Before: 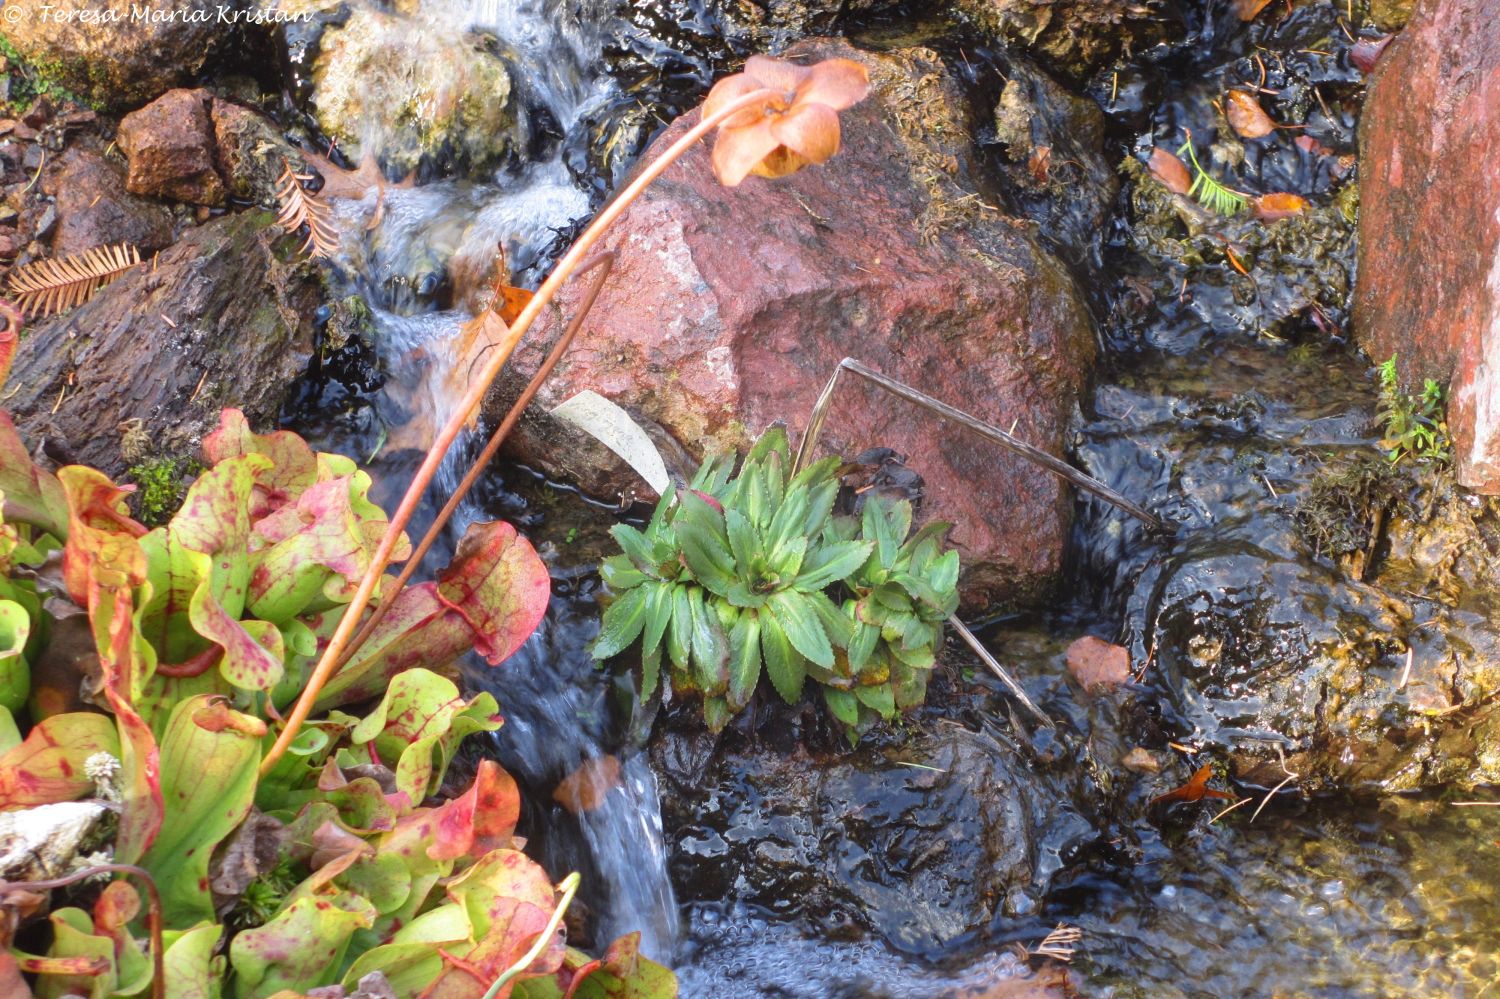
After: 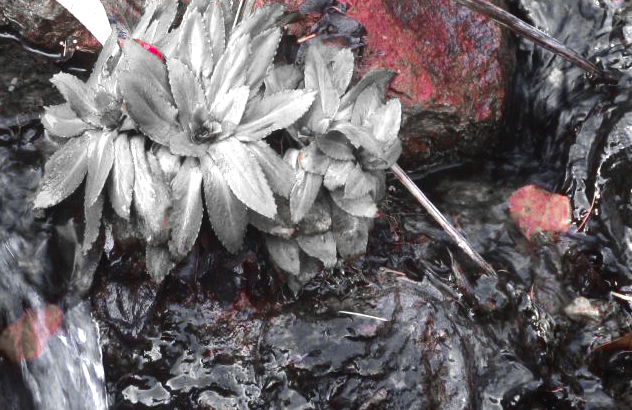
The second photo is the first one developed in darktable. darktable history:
crop: left 37.221%, top 45.169%, right 20.63%, bottom 13.777%
tone equalizer: -8 EV -0.75 EV, -7 EV -0.7 EV, -6 EV -0.6 EV, -5 EV -0.4 EV, -3 EV 0.4 EV, -2 EV 0.6 EV, -1 EV 0.7 EV, +0 EV 0.75 EV, edges refinement/feathering 500, mask exposure compensation -1.57 EV, preserve details no
color zones: curves: ch0 [(0, 0.278) (0.143, 0.5) (0.286, 0.5) (0.429, 0.5) (0.571, 0.5) (0.714, 0.5) (0.857, 0.5) (1, 0.5)]; ch1 [(0, 1) (0.143, 0.165) (0.286, 0) (0.429, 0) (0.571, 0) (0.714, 0) (0.857, 0.5) (1, 0.5)]; ch2 [(0, 0.508) (0.143, 0.5) (0.286, 0.5) (0.429, 0.5) (0.571, 0.5) (0.714, 0.5) (0.857, 0.5) (1, 0.5)]
